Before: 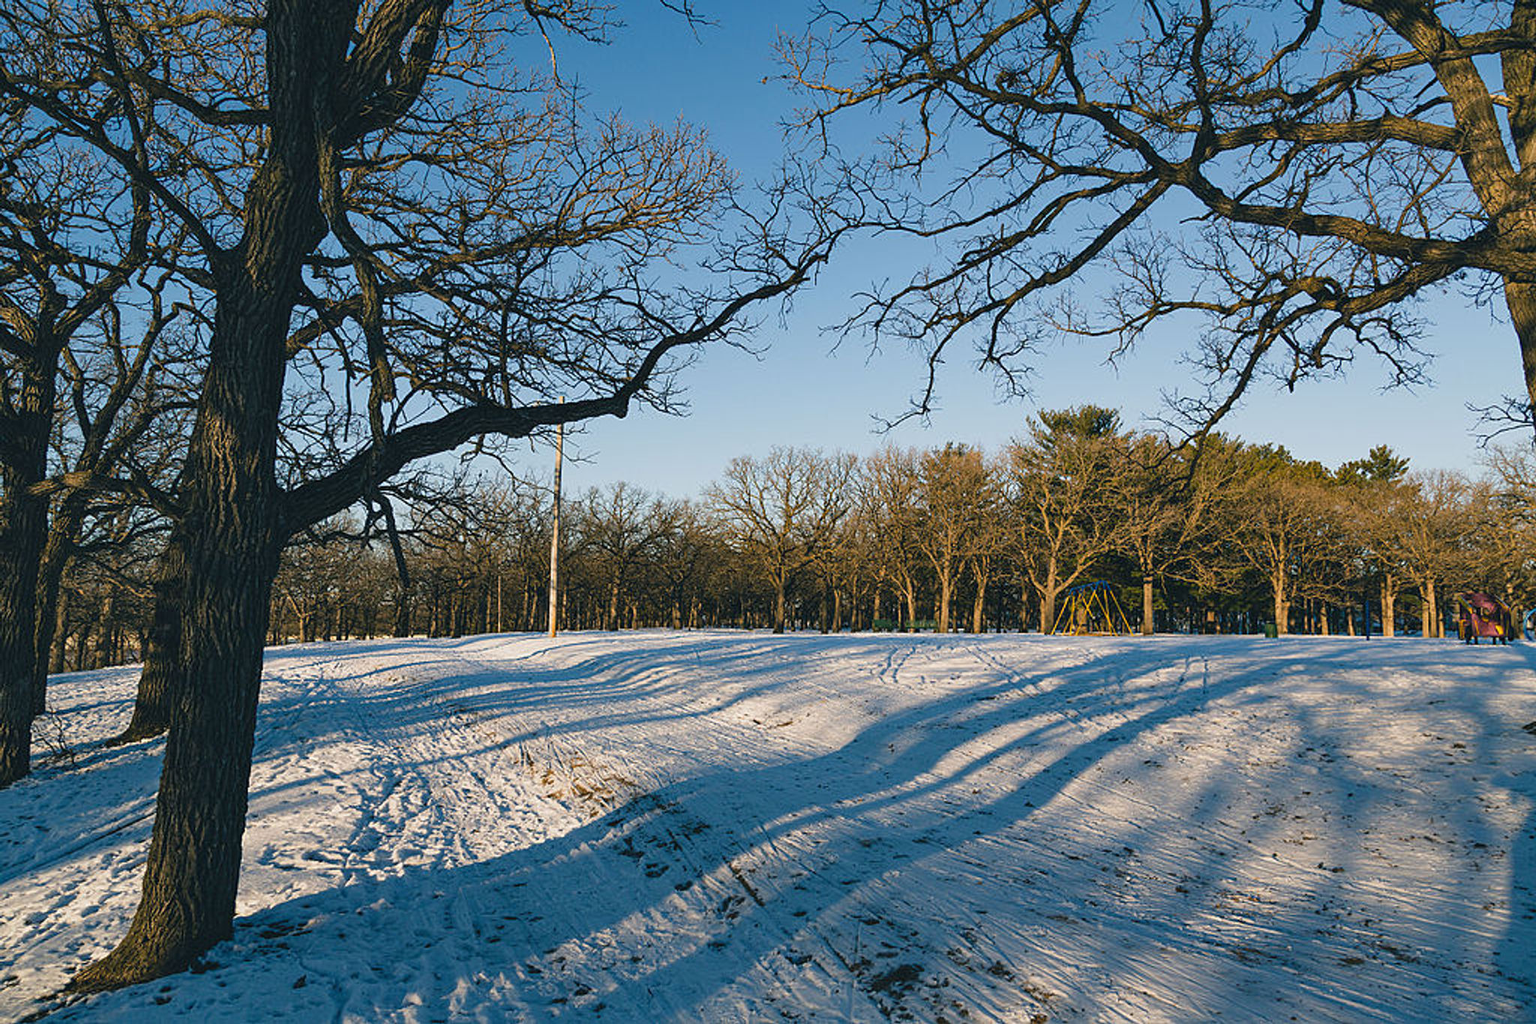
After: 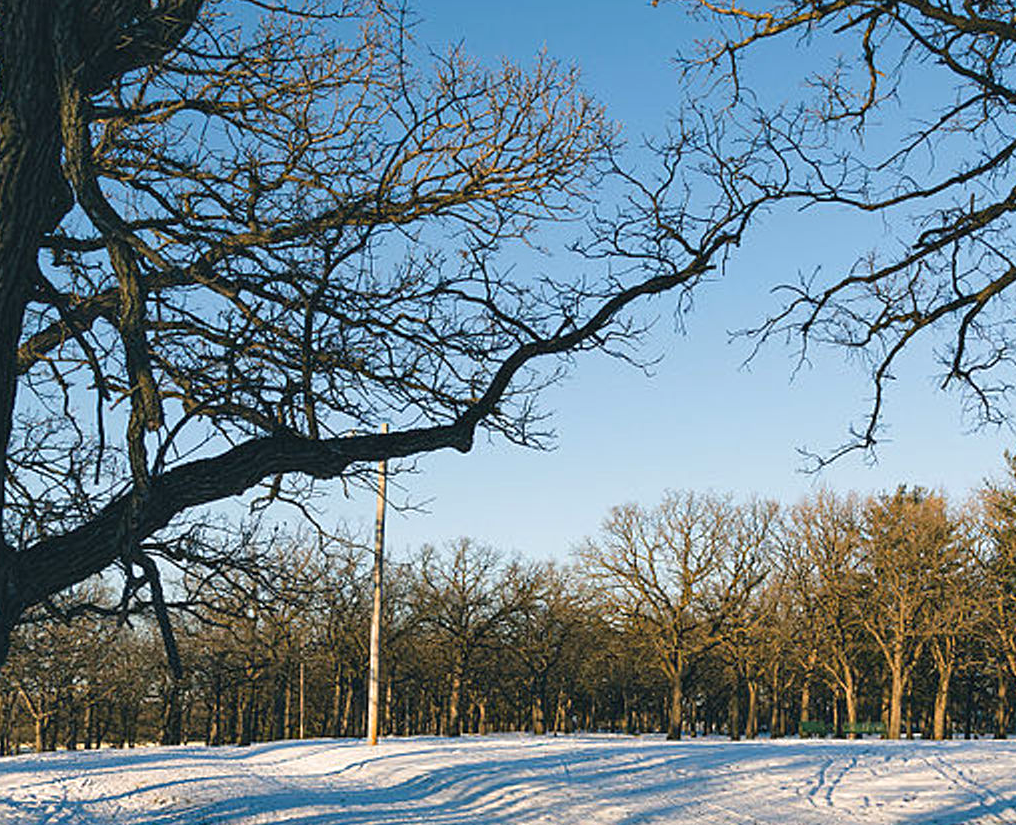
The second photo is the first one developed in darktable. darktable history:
exposure: exposure 0.269 EV, compensate exposure bias true, compensate highlight preservation false
tone equalizer: -8 EV -0.565 EV
crop: left 17.817%, top 7.696%, right 32.528%, bottom 31.846%
